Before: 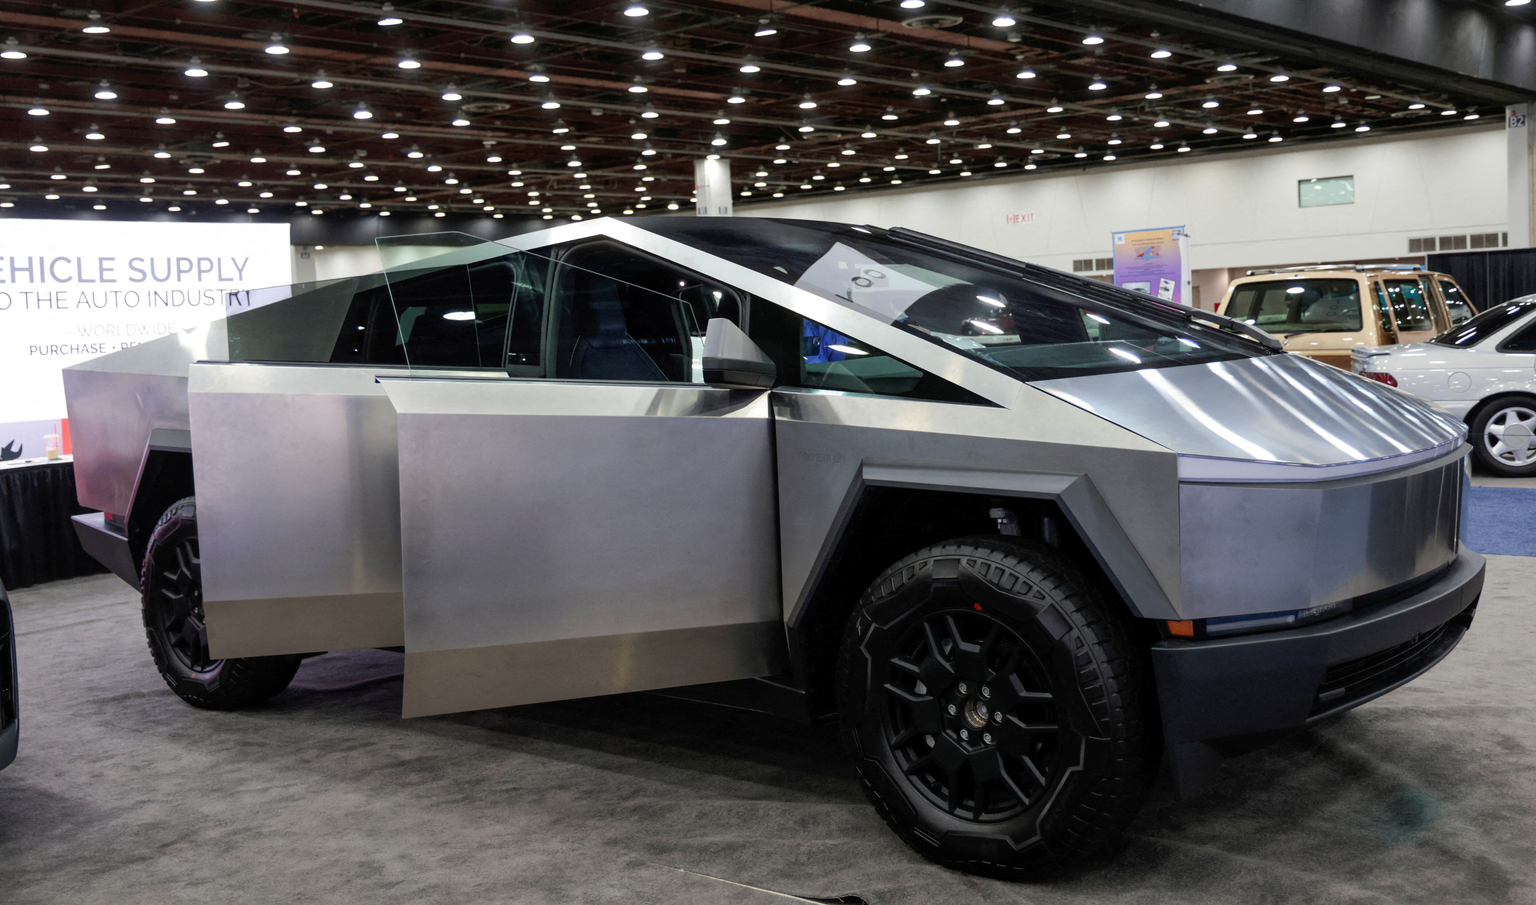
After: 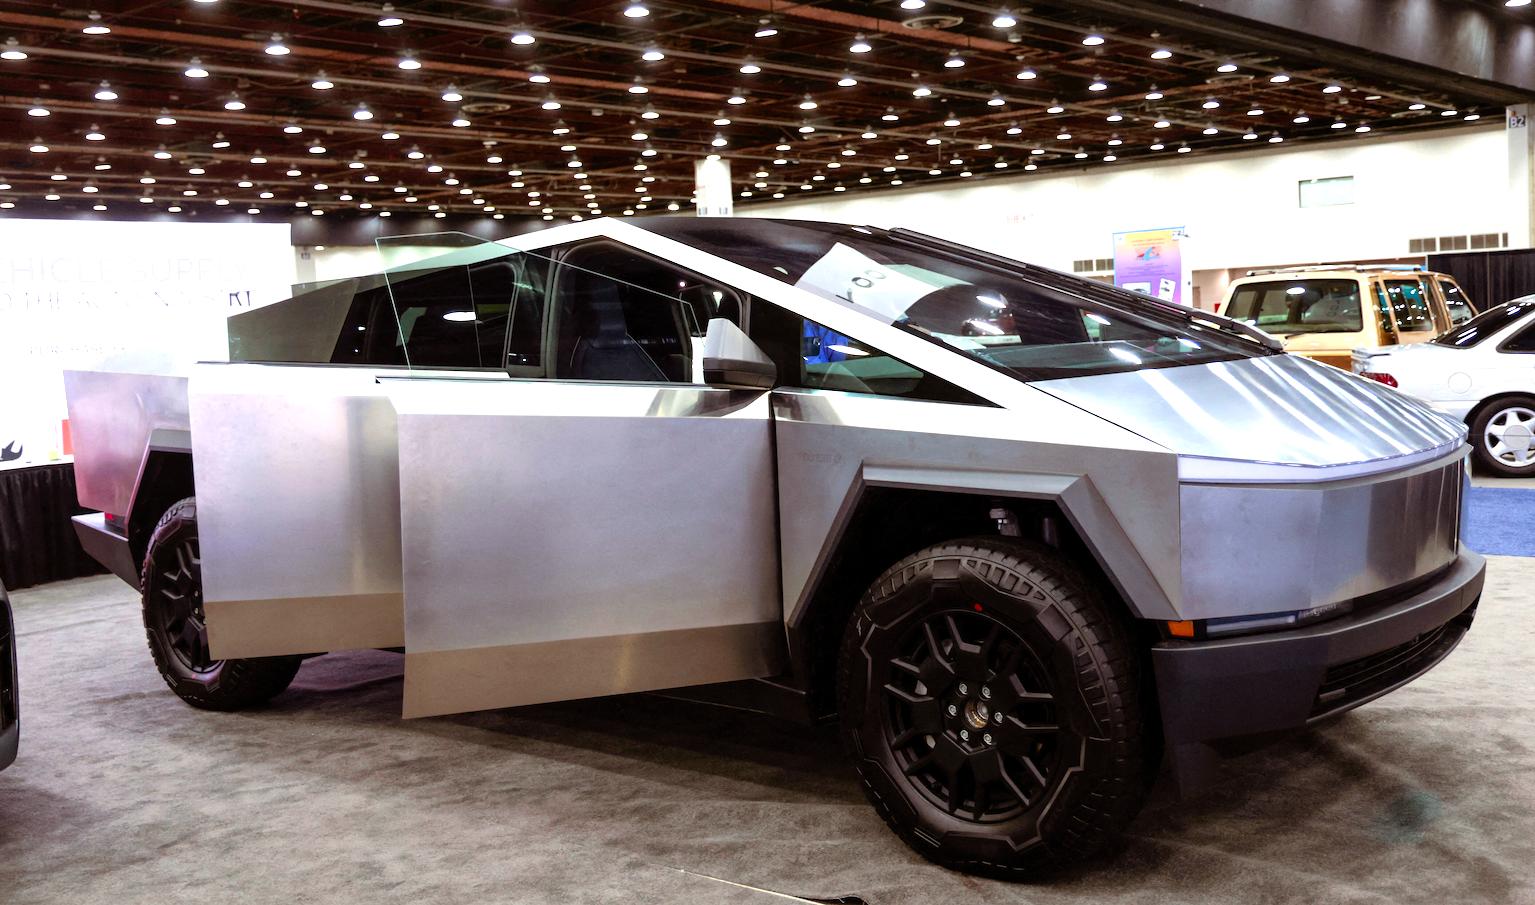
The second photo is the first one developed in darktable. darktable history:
exposure: exposure 0.609 EV, compensate exposure bias true, compensate highlight preservation false
tone equalizer: -8 EV -0.44 EV, -7 EV -0.402 EV, -6 EV -0.357 EV, -5 EV -0.244 EV, -3 EV 0.189 EV, -2 EV 0.32 EV, -1 EV 0.381 EV, +0 EV 0.443 EV, mask exposure compensation -0.507 EV
color balance rgb: shadows lift › chroma 9.875%, shadows lift › hue 43.4°, perceptual saturation grading › global saturation 30.749%
color zones: curves: ch0 [(0.25, 0.5) (0.423, 0.5) (0.443, 0.5) (0.521, 0.756) (0.568, 0.5) (0.576, 0.5) (0.75, 0.5)]; ch1 [(0.25, 0.5) (0.423, 0.5) (0.443, 0.5) (0.539, 0.873) (0.624, 0.565) (0.631, 0.5) (0.75, 0.5)], mix -94.13%
